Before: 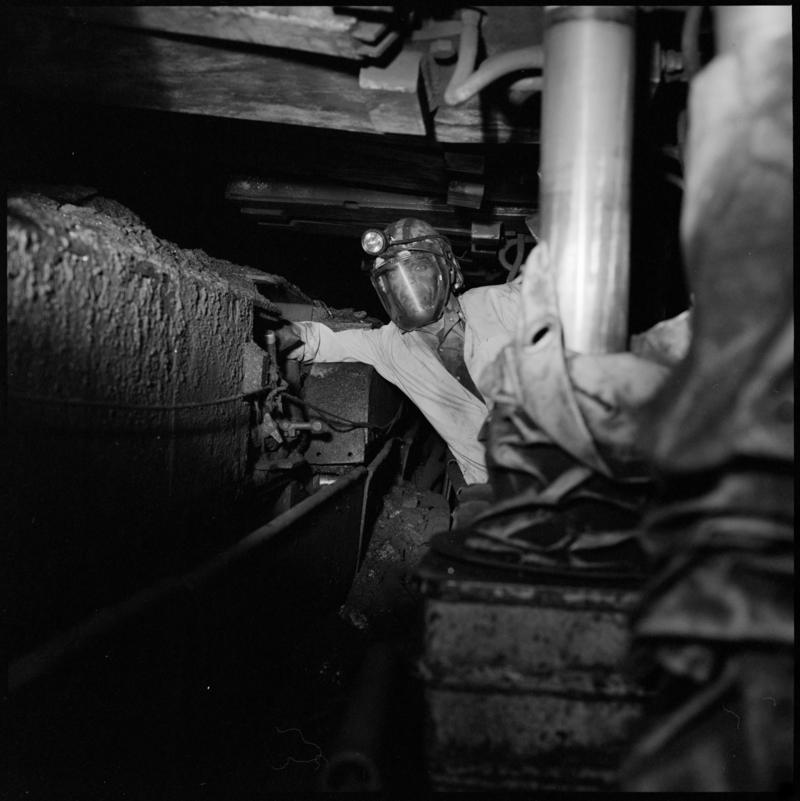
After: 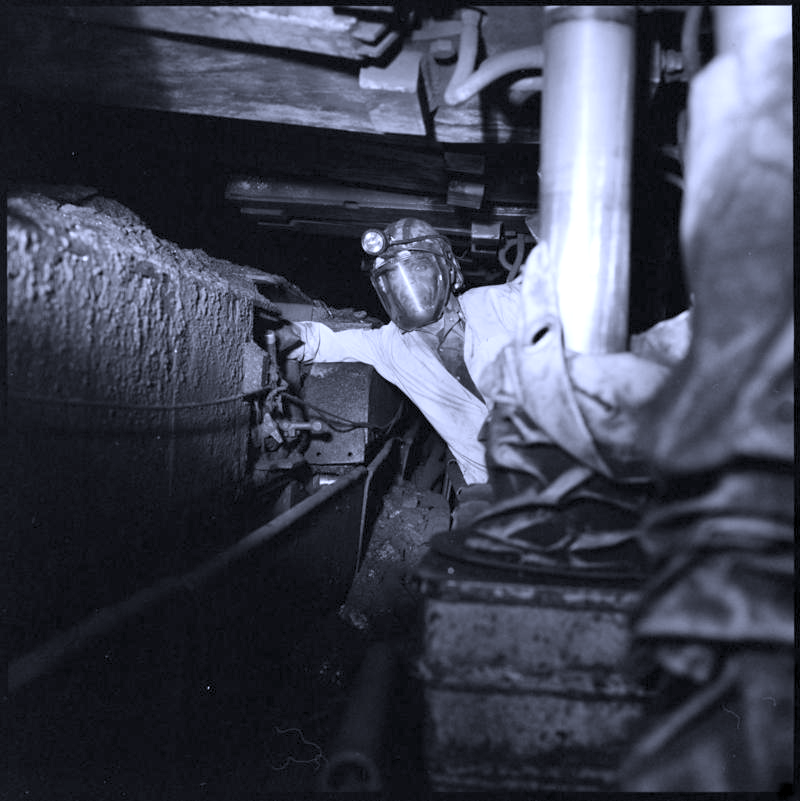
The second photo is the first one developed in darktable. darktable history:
color calibration: illuminant as shot in camera, x 0.379, y 0.396, temperature 4138.76 K
exposure: exposure 0.935 EV, compensate highlight preservation false
color balance rgb: contrast -10%
